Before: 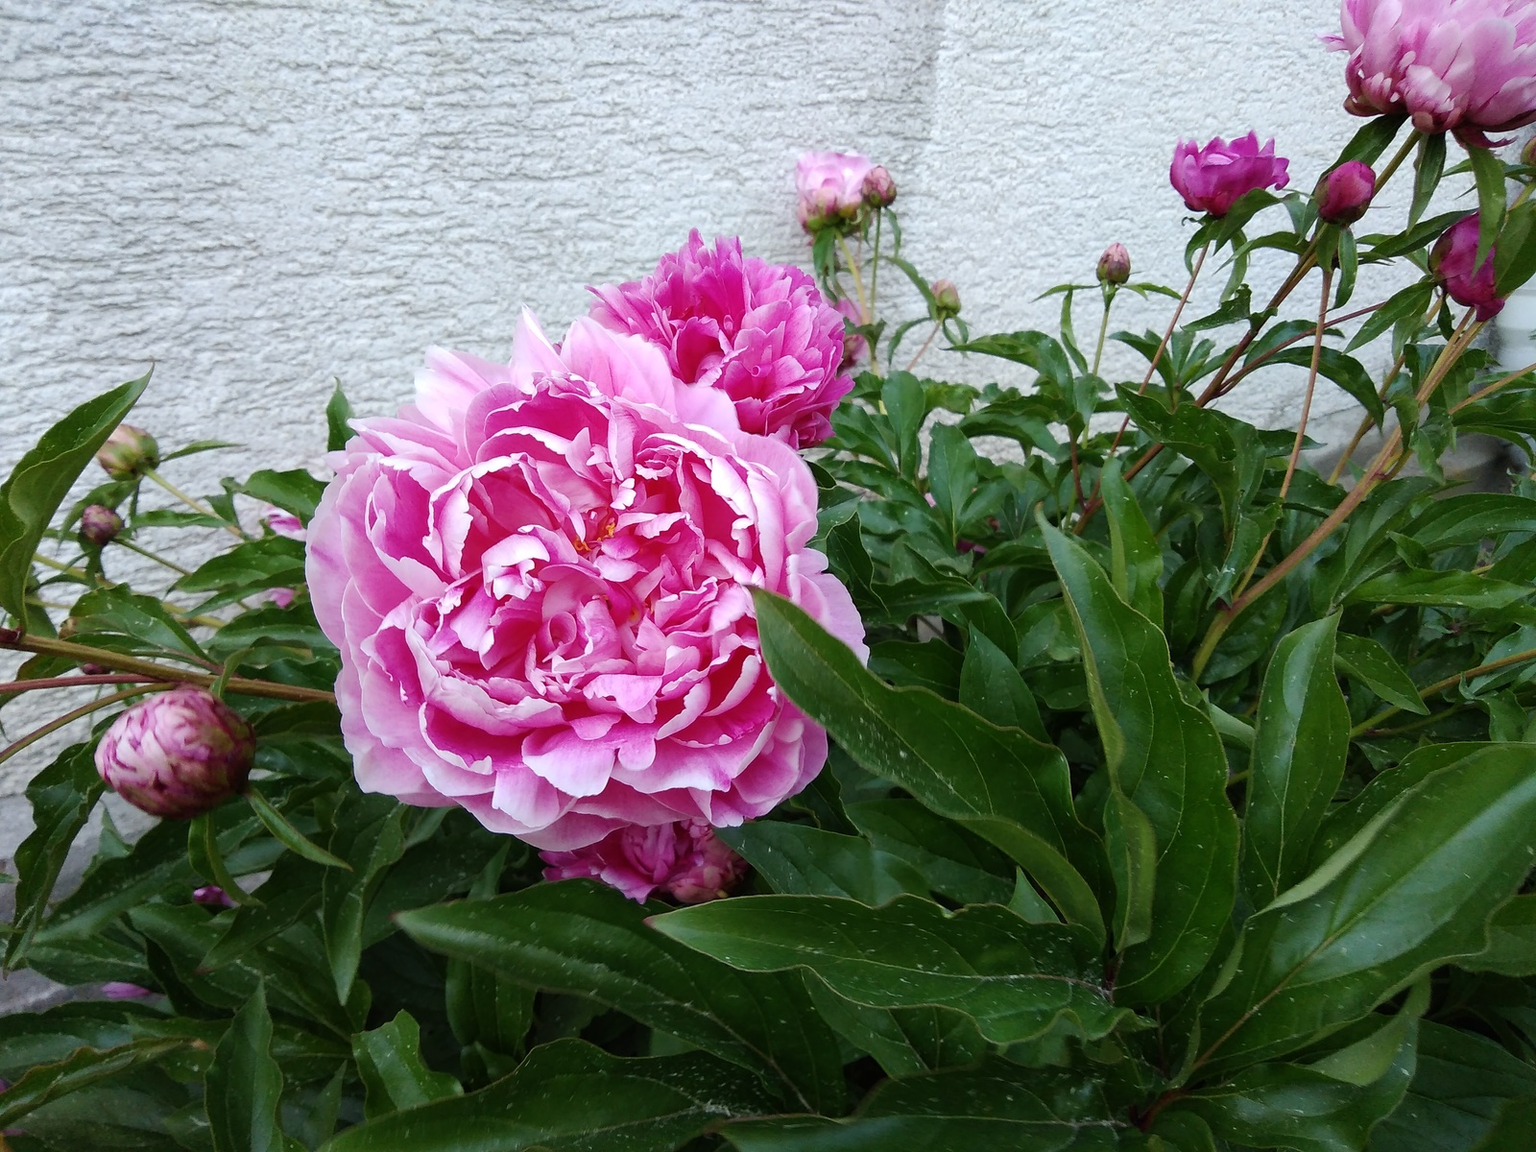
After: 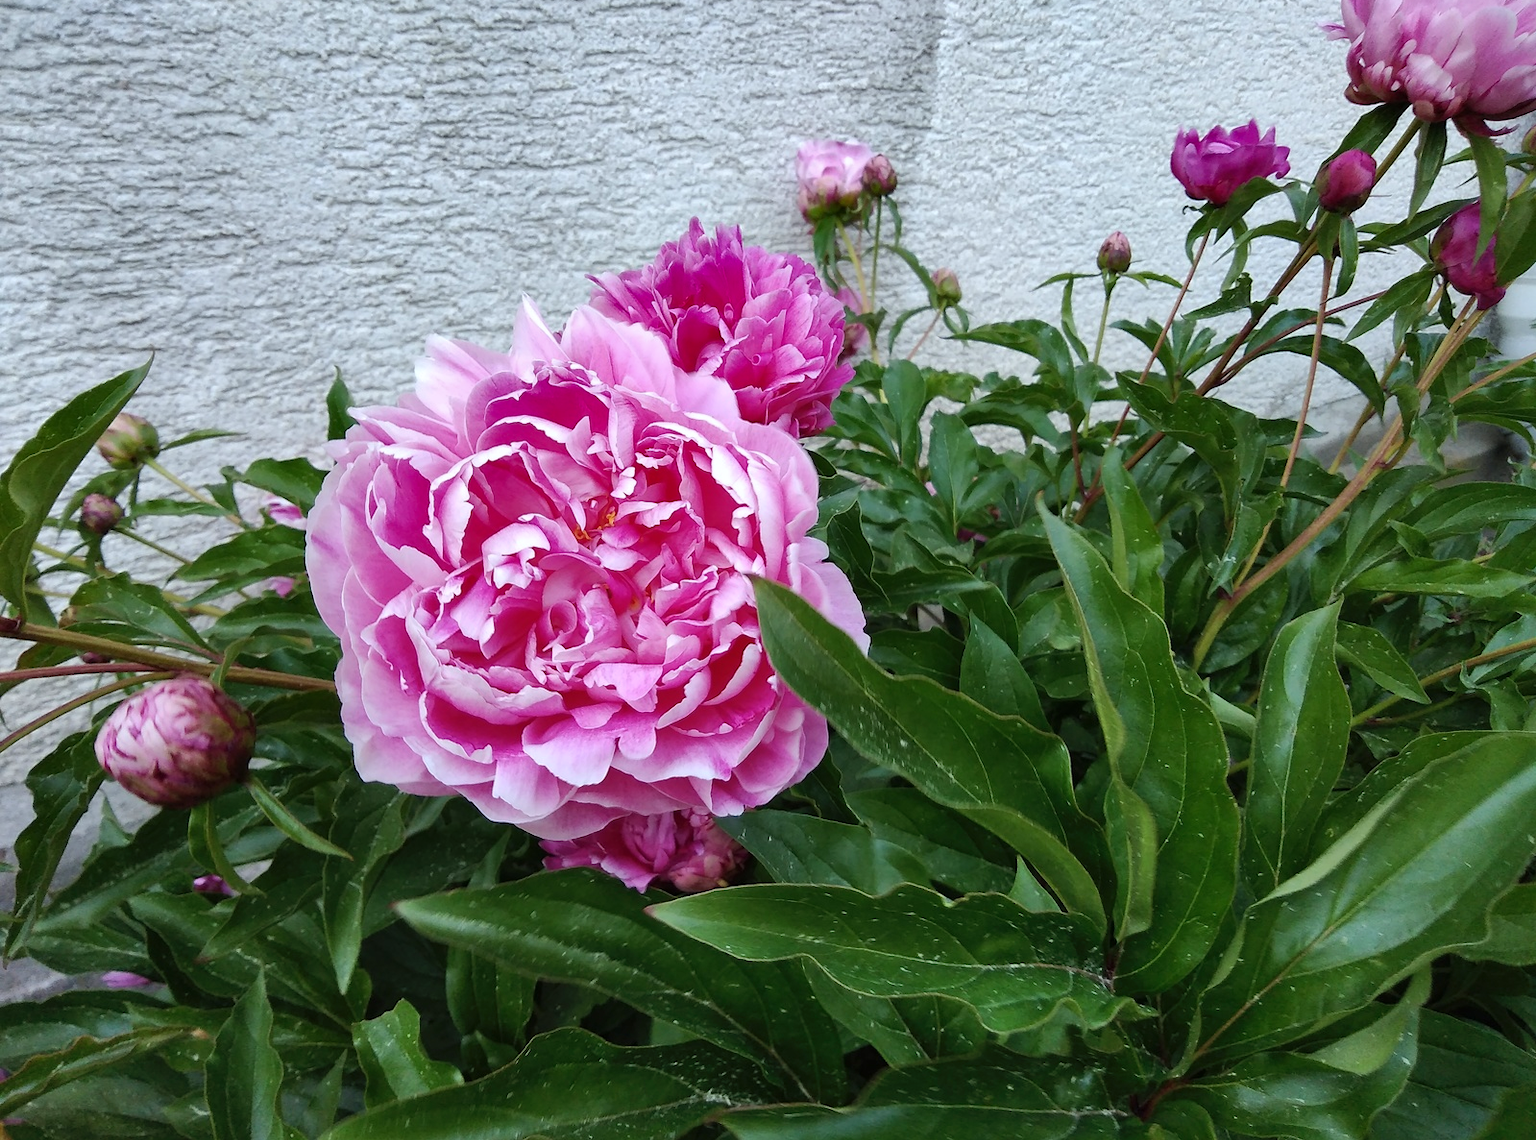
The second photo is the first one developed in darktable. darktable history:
crop: top 1.049%, right 0.001%
shadows and highlights: low approximation 0.01, soften with gaussian
white balance: red 0.986, blue 1.01
